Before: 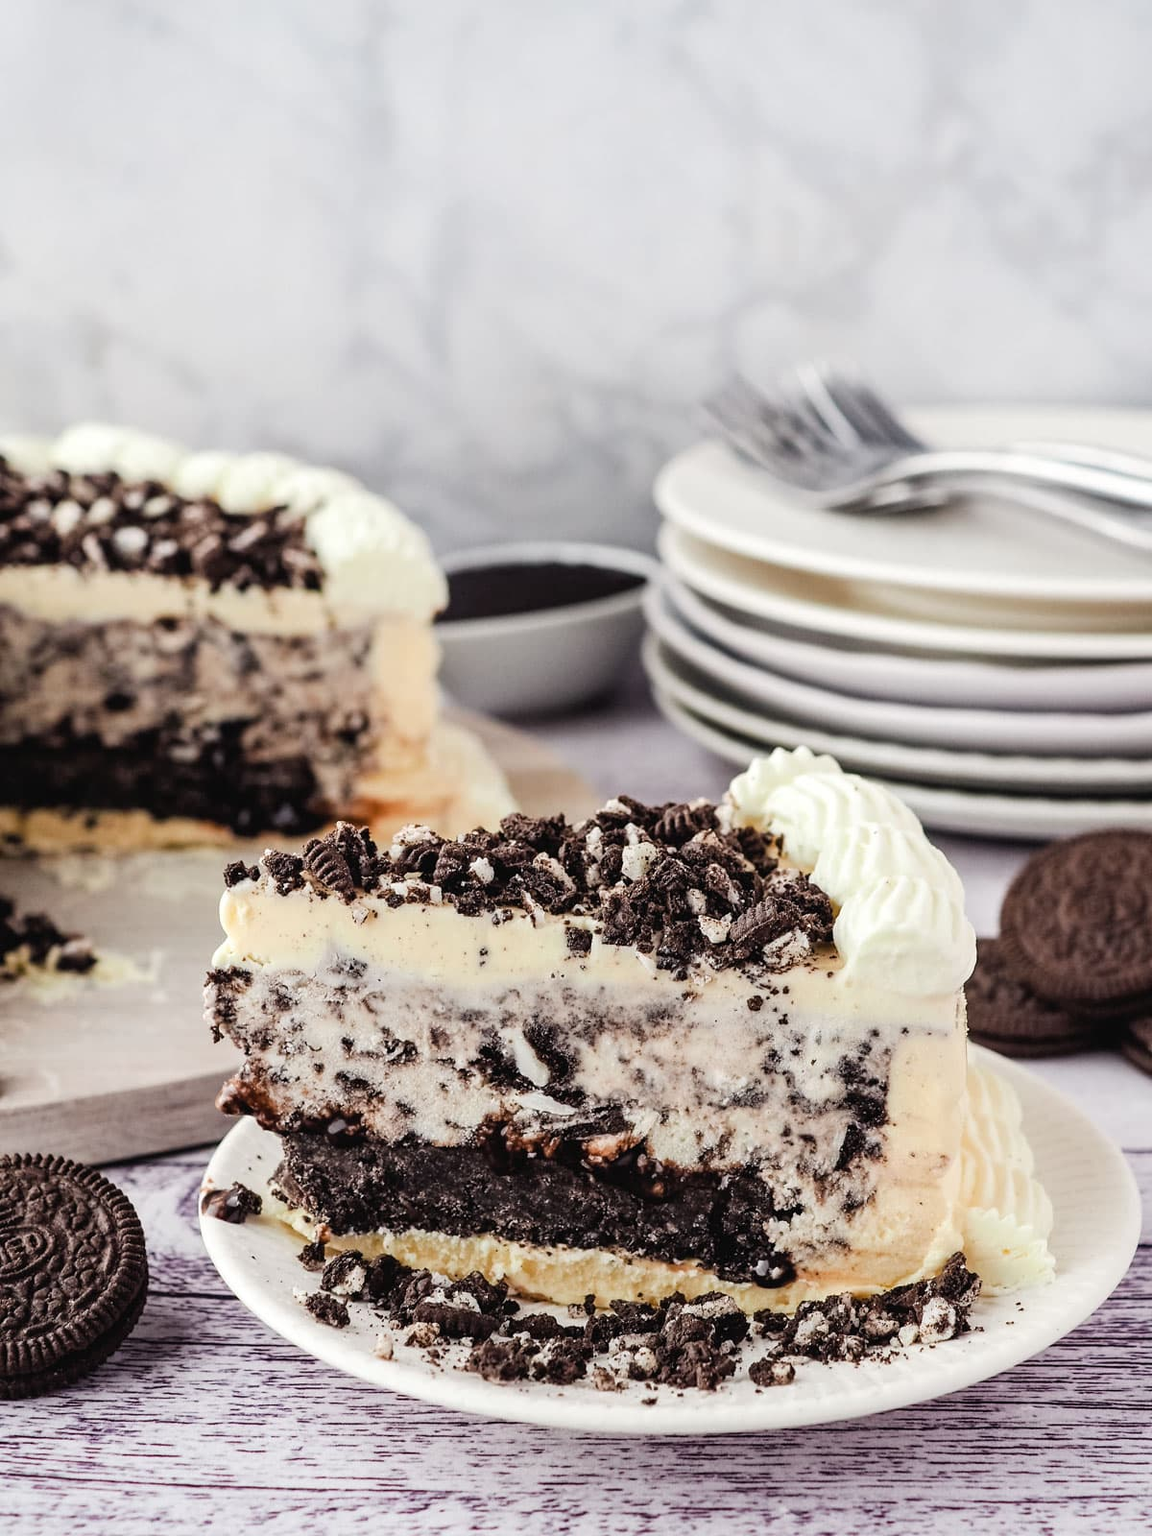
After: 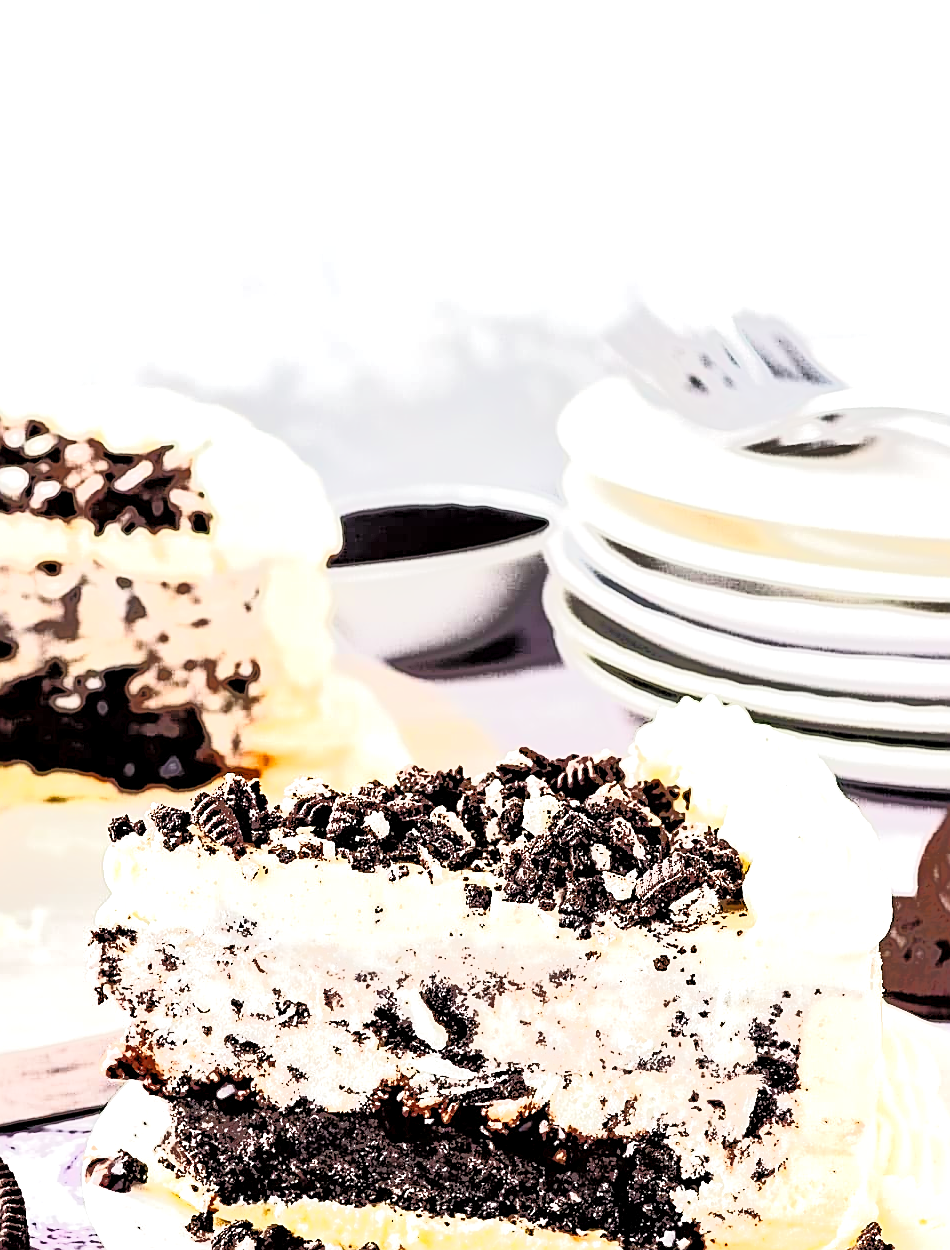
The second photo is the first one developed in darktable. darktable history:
tone equalizer: -7 EV -0.603 EV, -6 EV 1.02 EV, -5 EV -0.448 EV, -4 EV 0.405 EV, -3 EV 0.416 EV, -2 EV 0.123 EV, -1 EV -0.16 EV, +0 EV -0.417 EV, edges refinement/feathering 500, mask exposure compensation -1.57 EV, preserve details no
color balance rgb: global offset › luminance -0.509%, perceptual saturation grading › global saturation -0.02%, perceptual brilliance grading › highlights 6.685%, perceptual brilliance grading › mid-tones 16.294%, perceptual brilliance grading › shadows -5.339%, global vibrance 20%
color correction: highlights a* -0.242, highlights b* -0.086
shadows and highlights: radius 47.41, white point adjustment 6.74, compress 79.78%, highlights color adjustment 0.881%, soften with gaussian
base curve: curves: ch0 [(0, 0) (0.028, 0.03) (0.121, 0.232) (0.46, 0.748) (0.859, 0.968) (1, 1)], preserve colors none
crop and rotate: left 10.479%, top 5.125%, right 10.351%, bottom 16.709%
sharpen: on, module defaults
